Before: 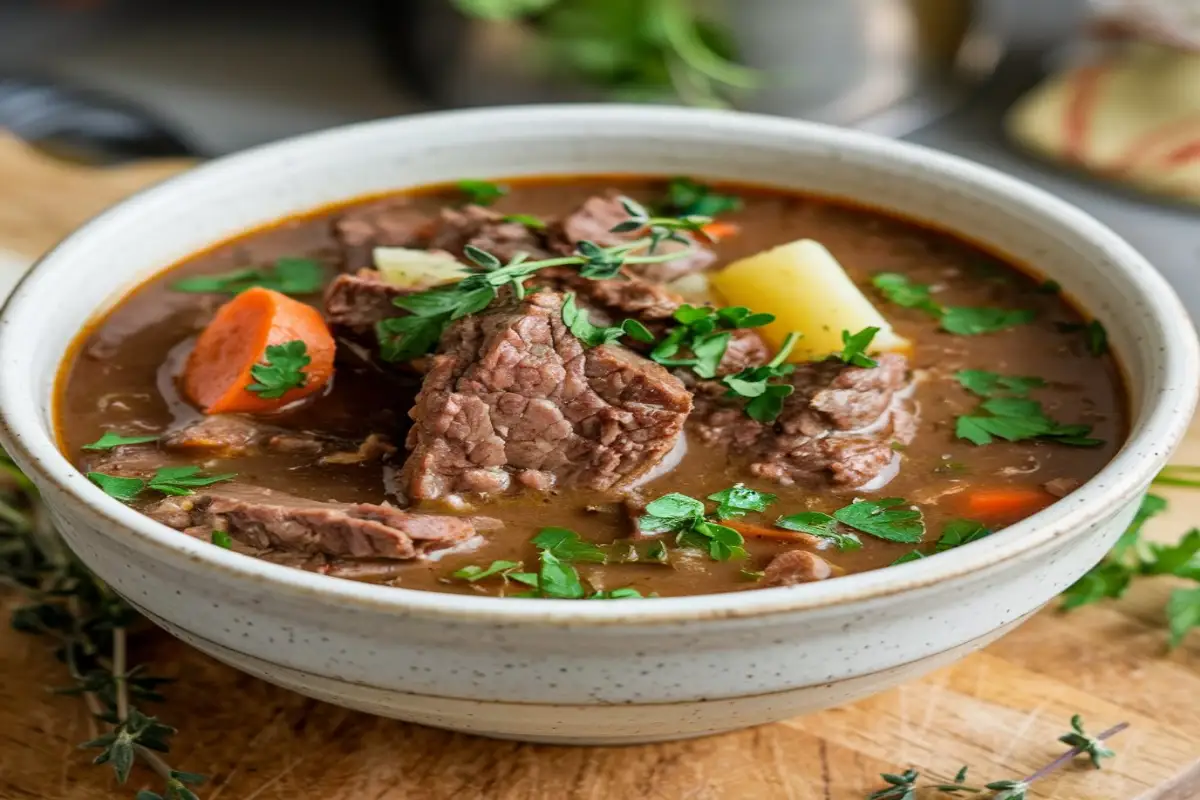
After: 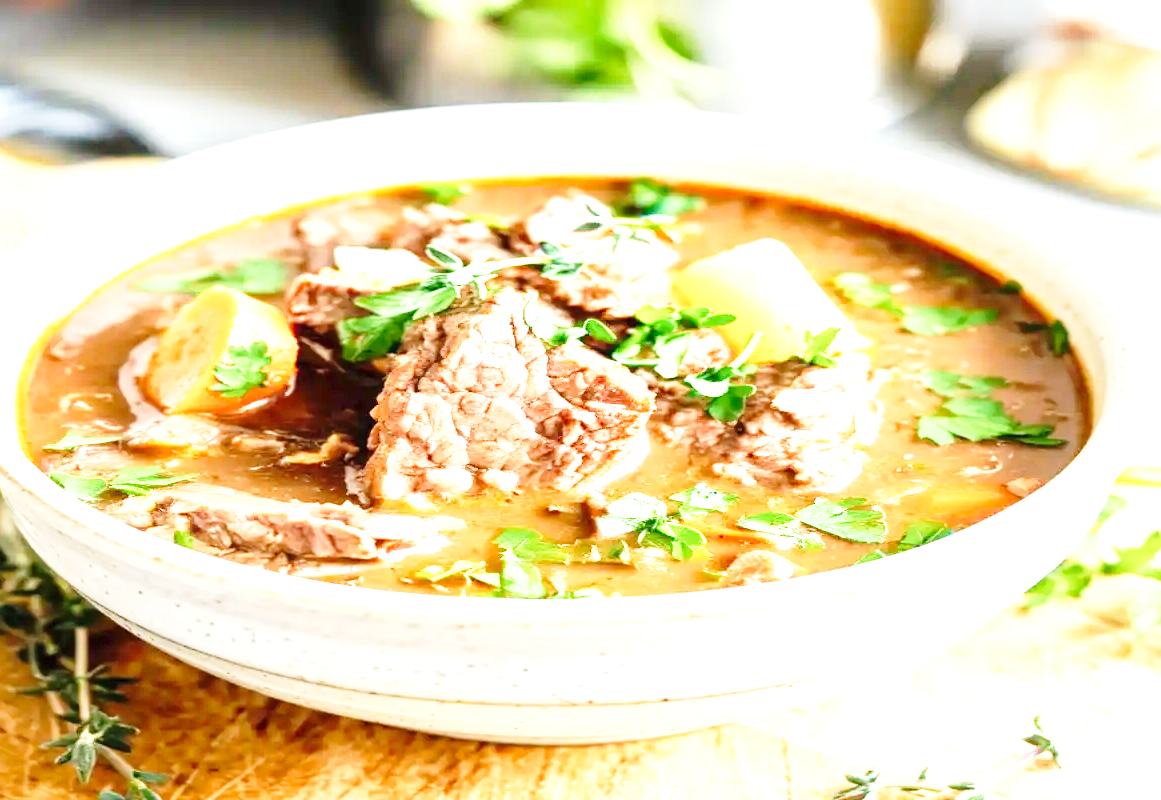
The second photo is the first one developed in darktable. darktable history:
crop and rotate: left 3.238%
base curve: curves: ch0 [(0, 0) (0.028, 0.03) (0.121, 0.232) (0.46, 0.748) (0.859, 0.968) (1, 1)], preserve colors none
exposure: black level correction 0, exposure 2.327 EV, compensate exposure bias true, compensate highlight preservation false
